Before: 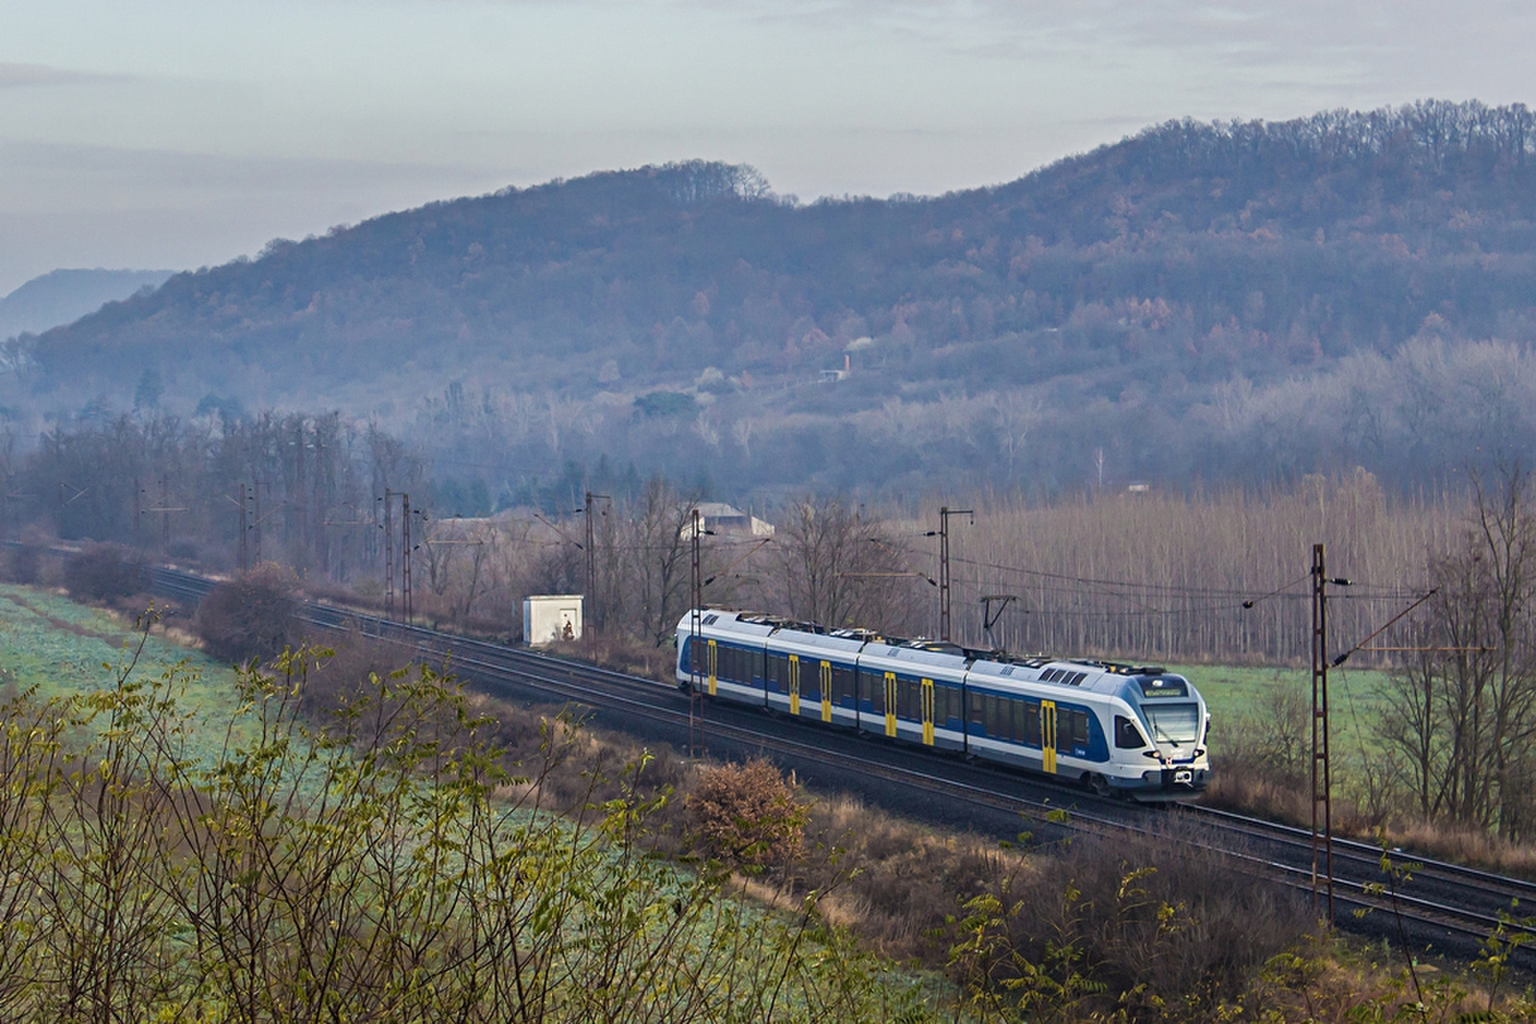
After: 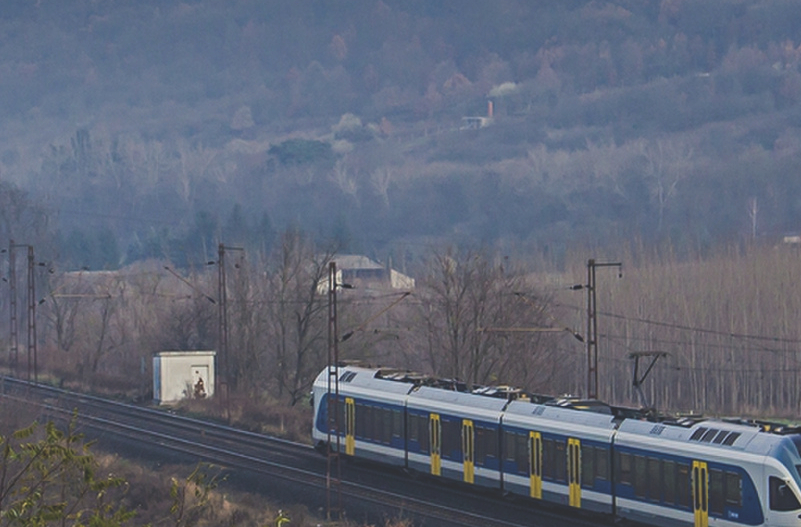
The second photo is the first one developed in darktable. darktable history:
crop: left 24.534%, top 25.257%, right 25.373%, bottom 25.325%
exposure: black level correction -0.035, exposure -0.496 EV, compensate highlight preservation false
